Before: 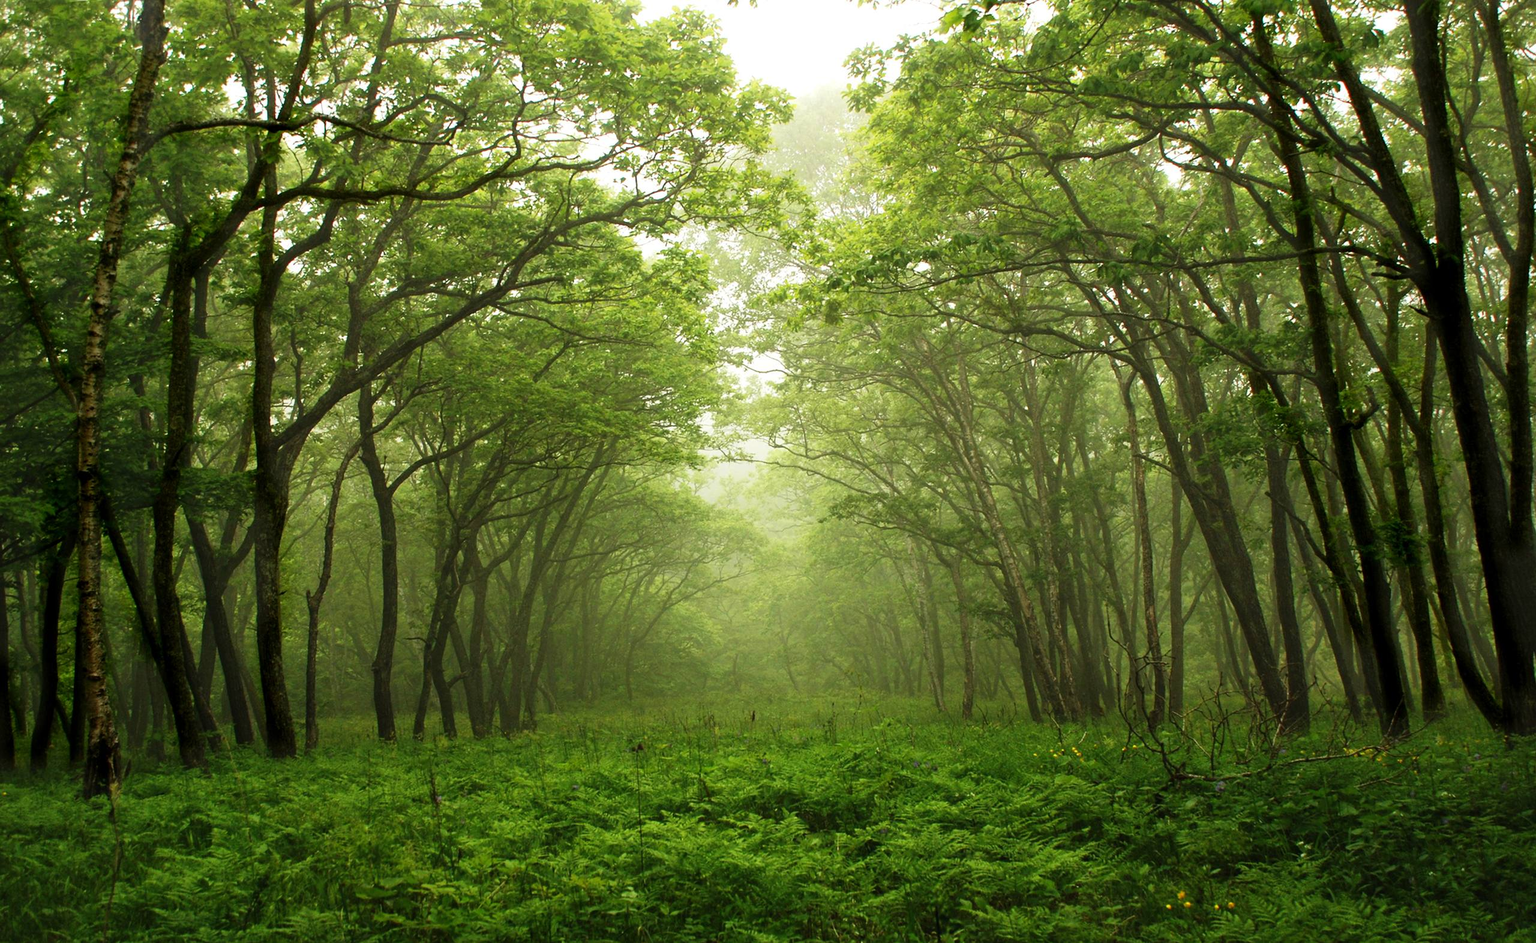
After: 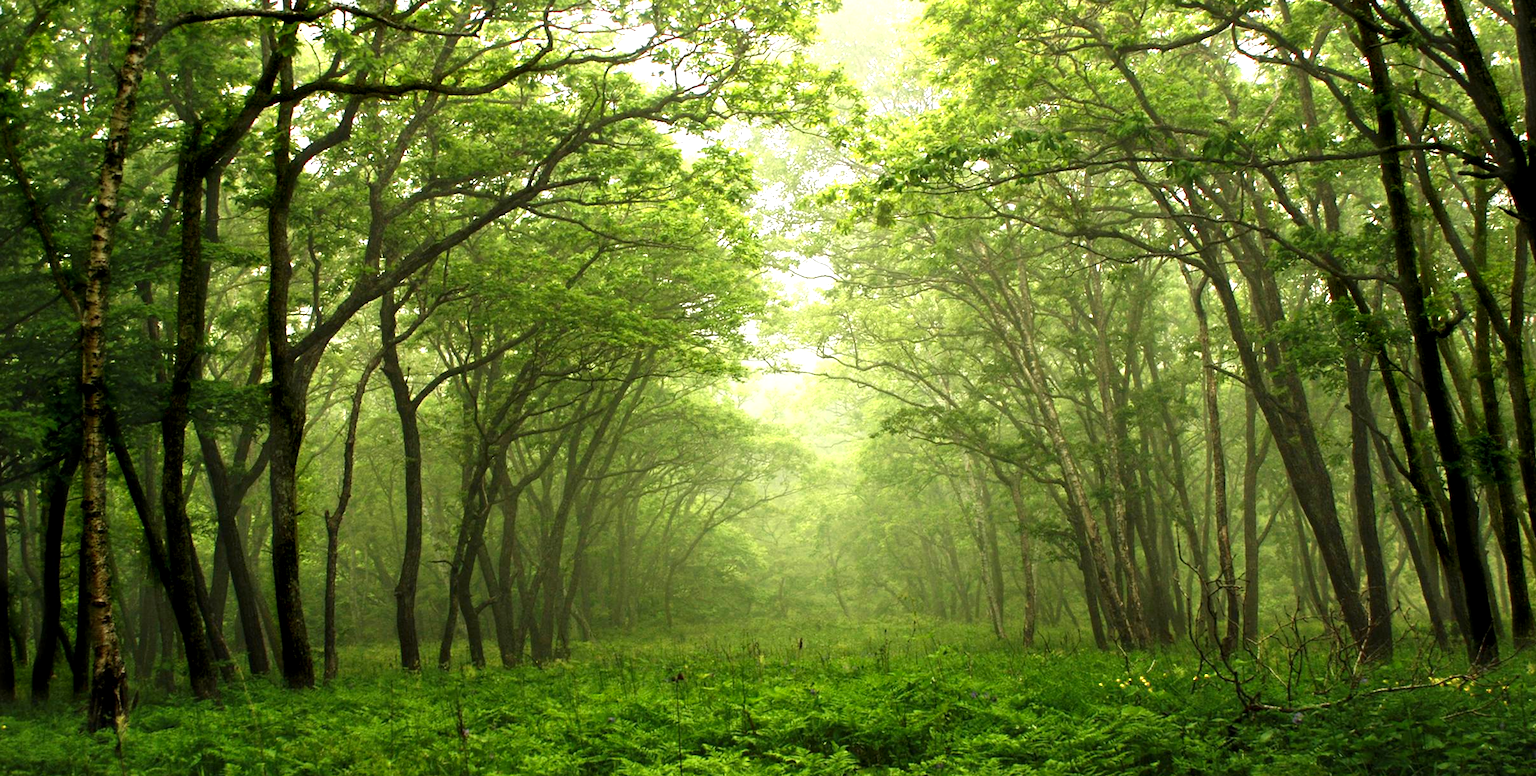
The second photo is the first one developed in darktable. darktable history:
color zones: curves: ch0 [(0.004, 0.305) (0.261, 0.623) (0.389, 0.399) (0.708, 0.571) (0.947, 0.34)]; ch1 [(0.025, 0.645) (0.229, 0.584) (0.326, 0.551) (0.484, 0.262) (0.757, 0.643)]
crop and rotate: angle 0.056°, top 11.716%, right 5.833%, bottom 10.725%
contrast equalizer: octaves 7, y [[0.6 ×6], [0.55 ×6], [0 ×6], [0 ×6], [0 ×6]], mix 0.311
exposure: exposure 0.201 EV, compensate highlight preservation false
